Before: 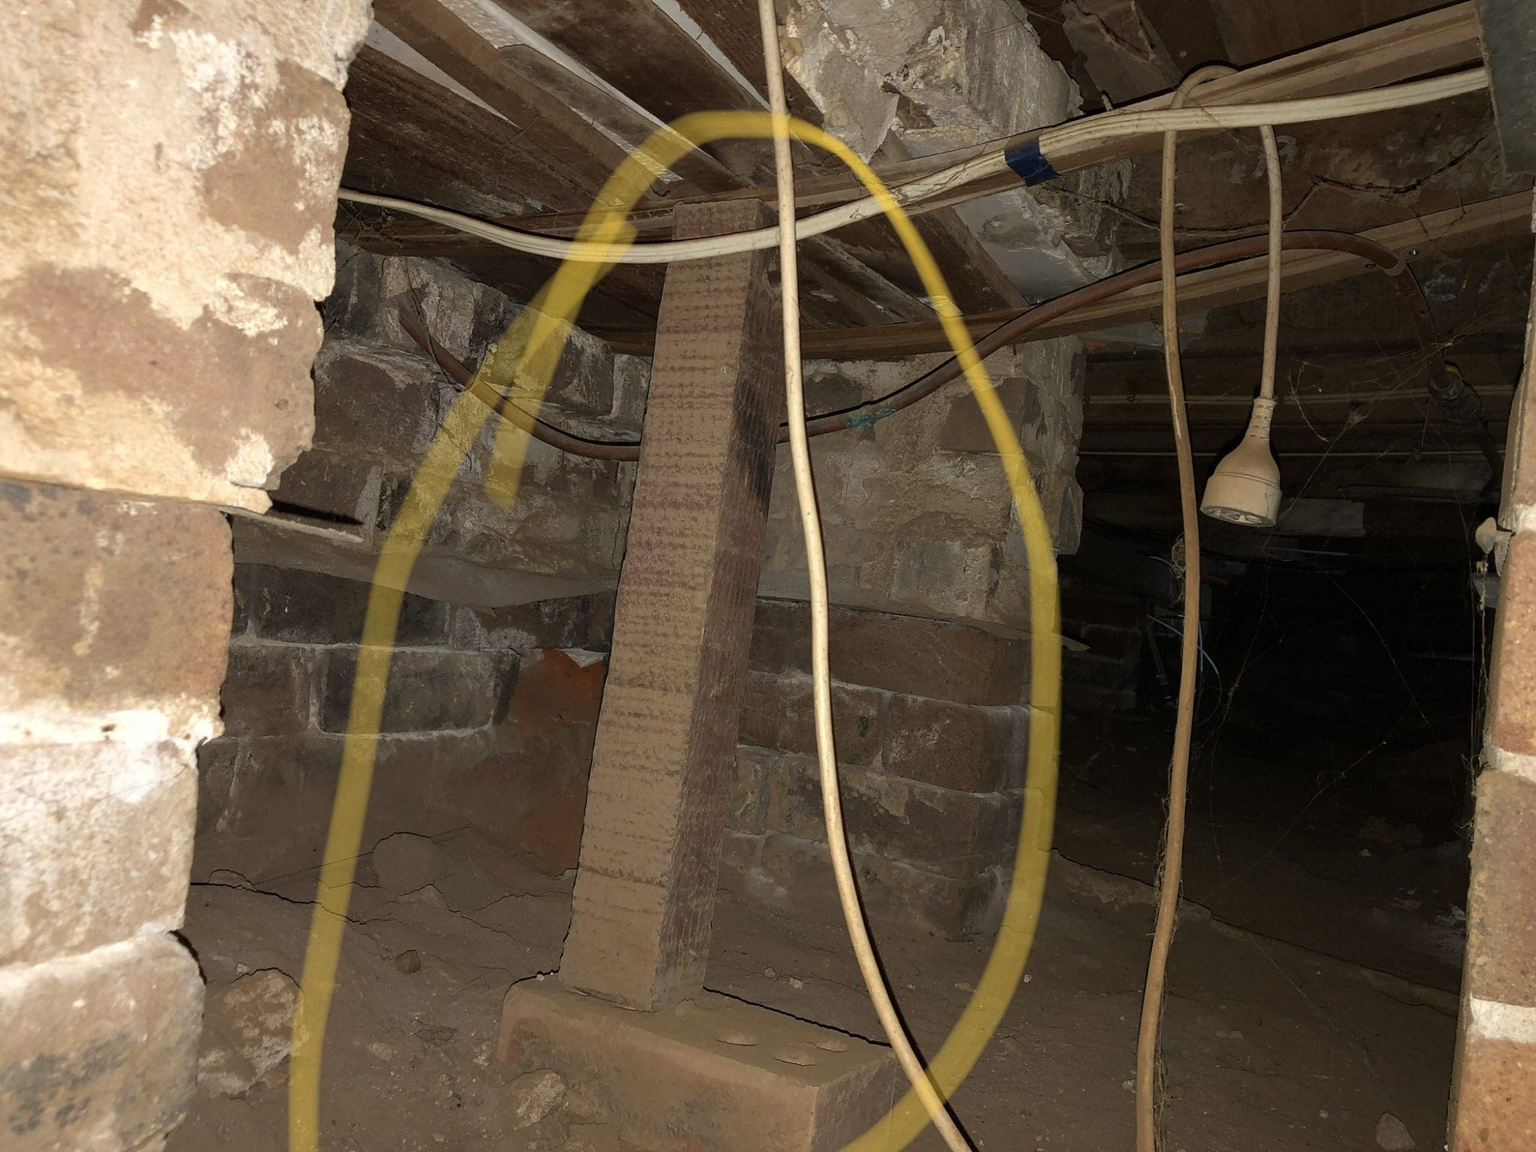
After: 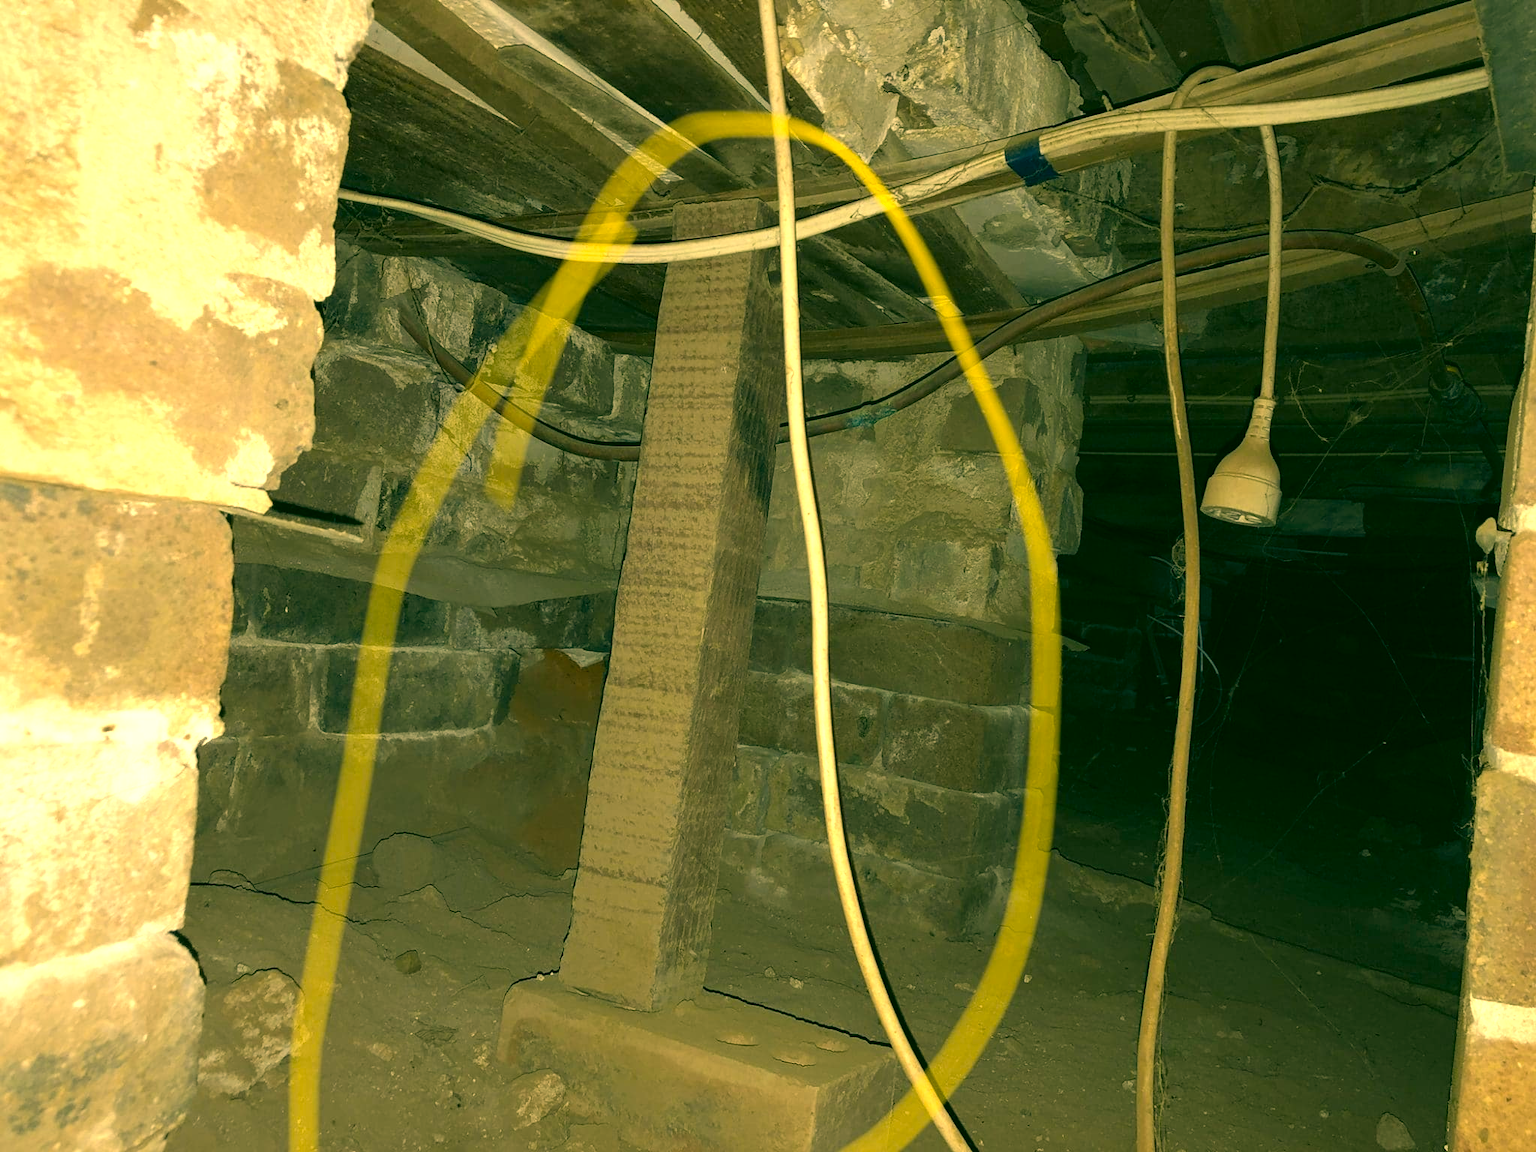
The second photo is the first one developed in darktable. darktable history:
color correction: highlights a* 5.61, highlights b* 32.98, shadows a* -25.98, shadows b* 3.93
exposure: black level correction 0, exposure 0.694 EV, compensate highlight preservation false
